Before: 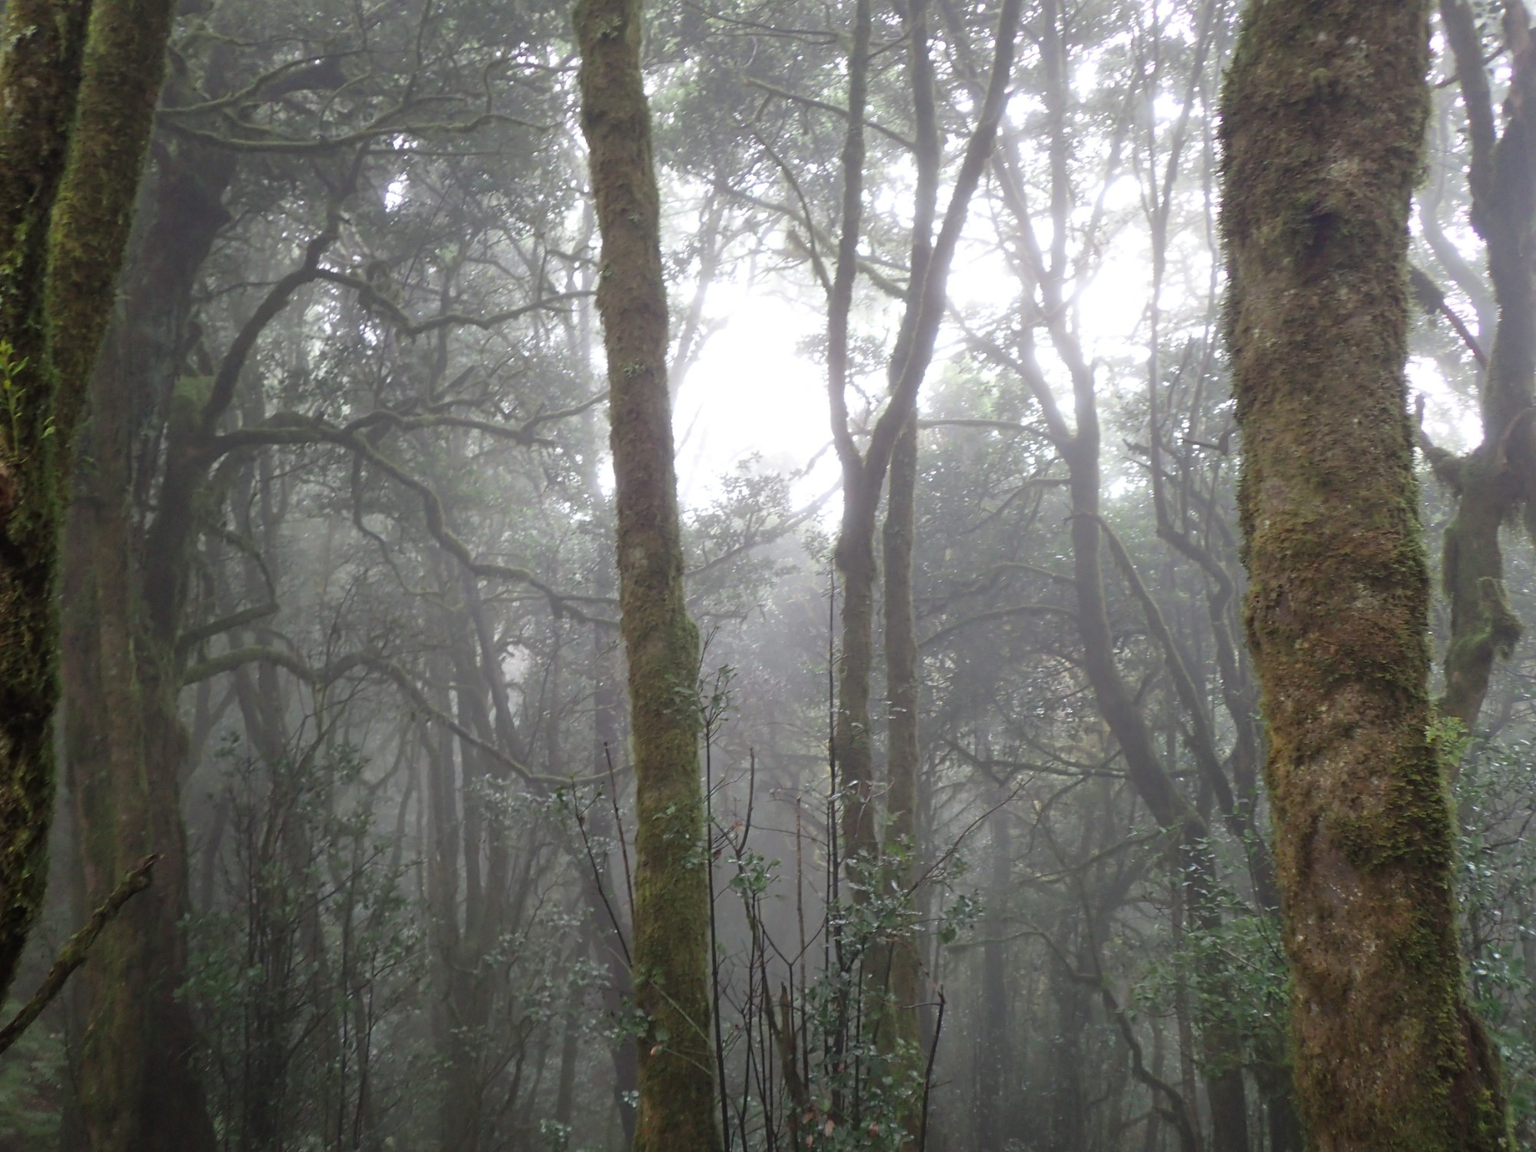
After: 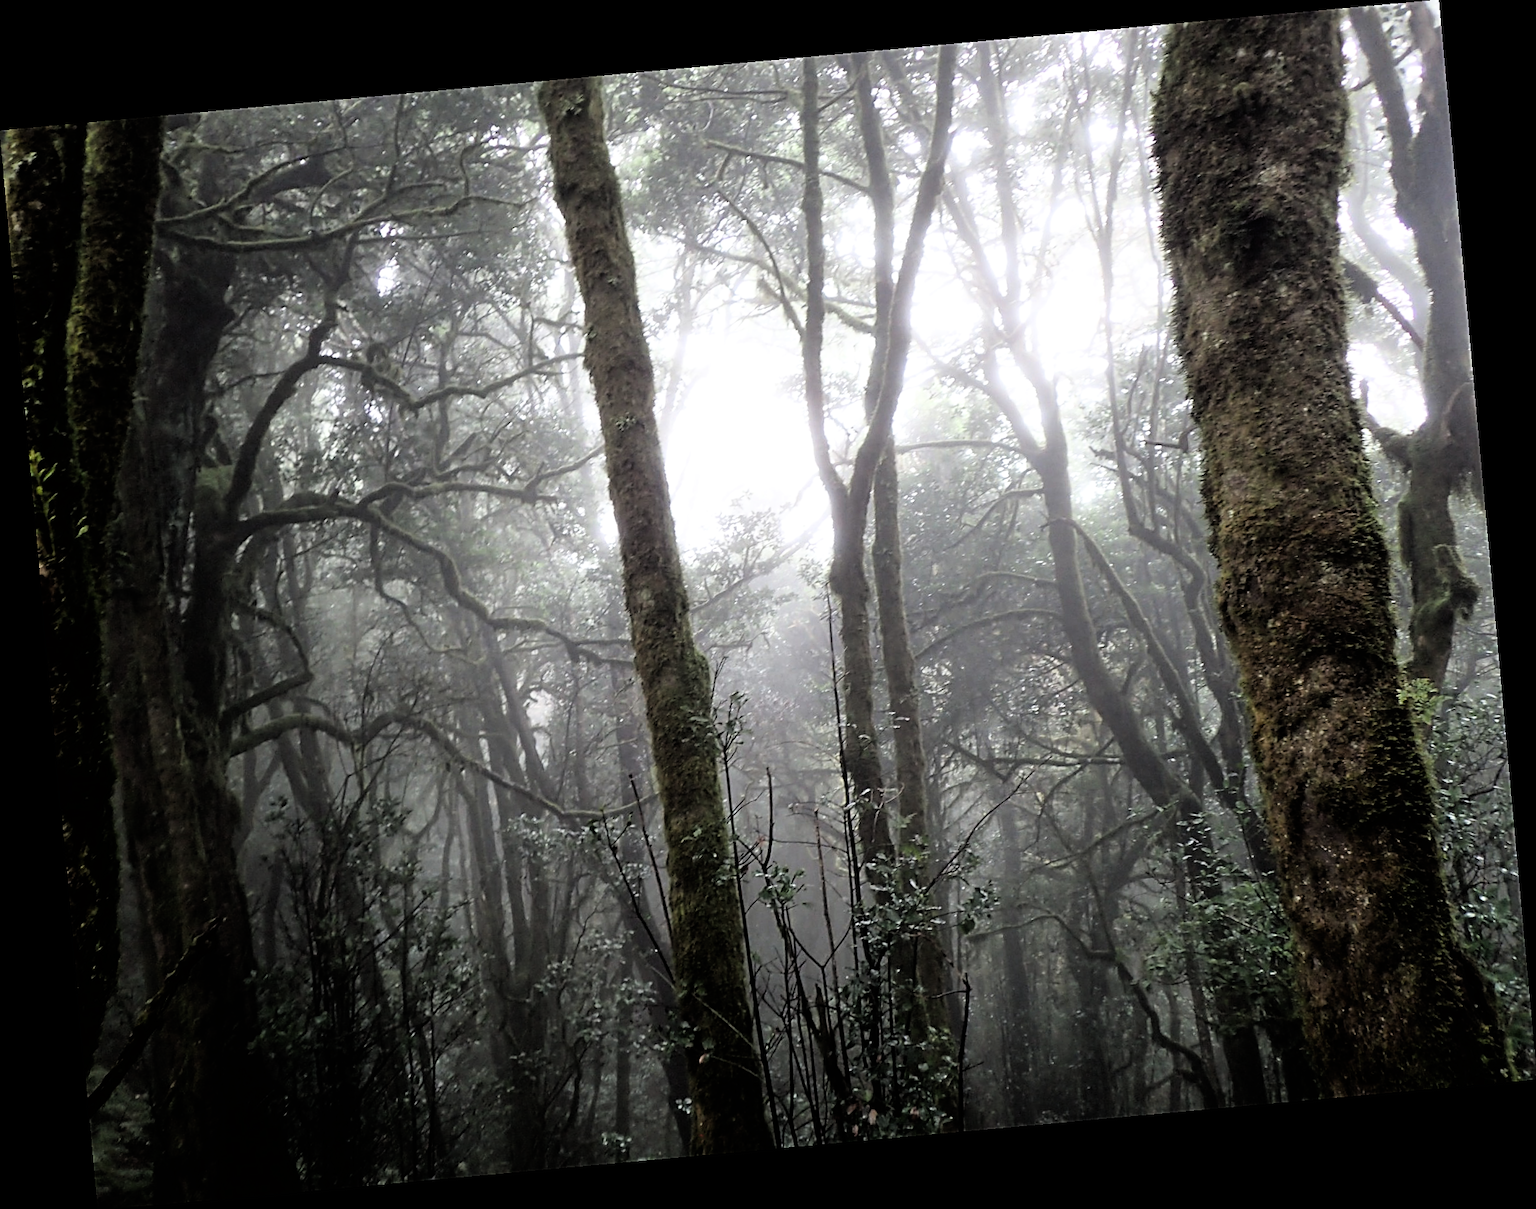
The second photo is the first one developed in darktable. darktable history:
sharpen: on, module defaults
filmic rgb: black relative exposure -3.75 EV, white relative exposure 2.4 EV, dynamic range scaling -50%, hardness 3.42, latitude 30%, contrast 1.8
rotate and perspective: rotation -5.2°, automatic cropping off
